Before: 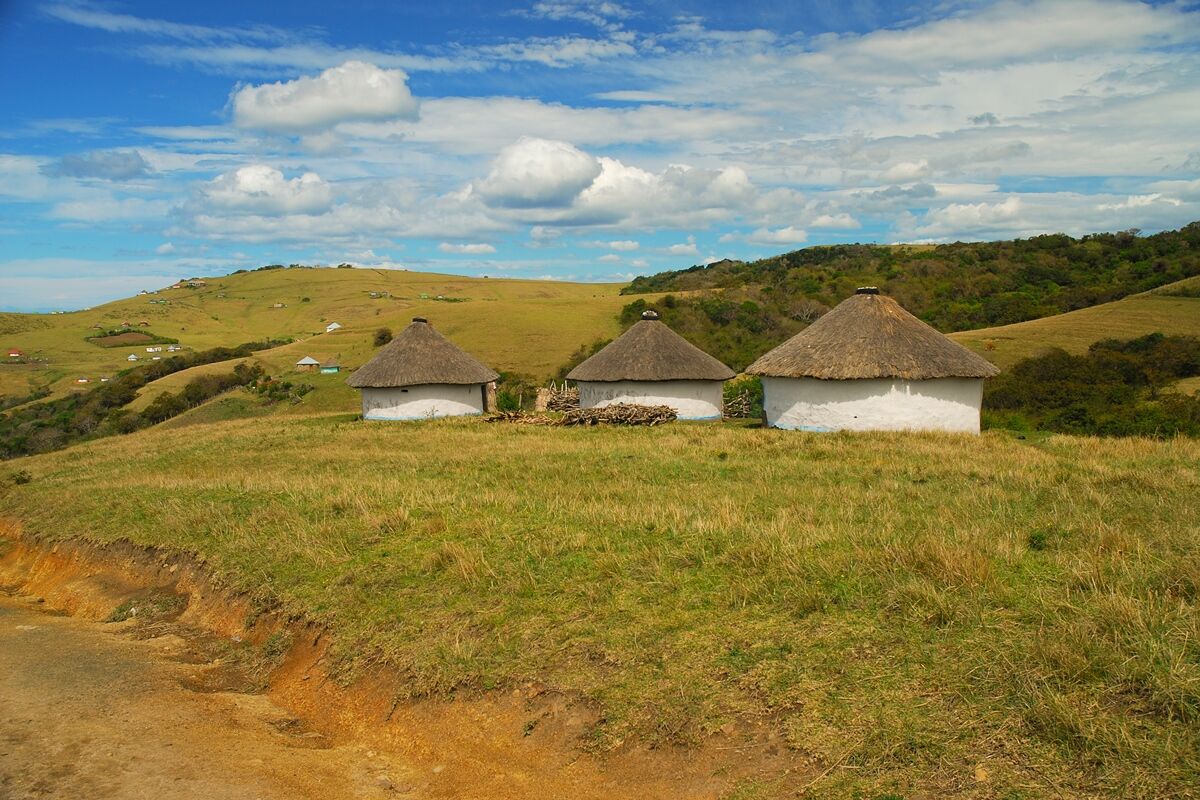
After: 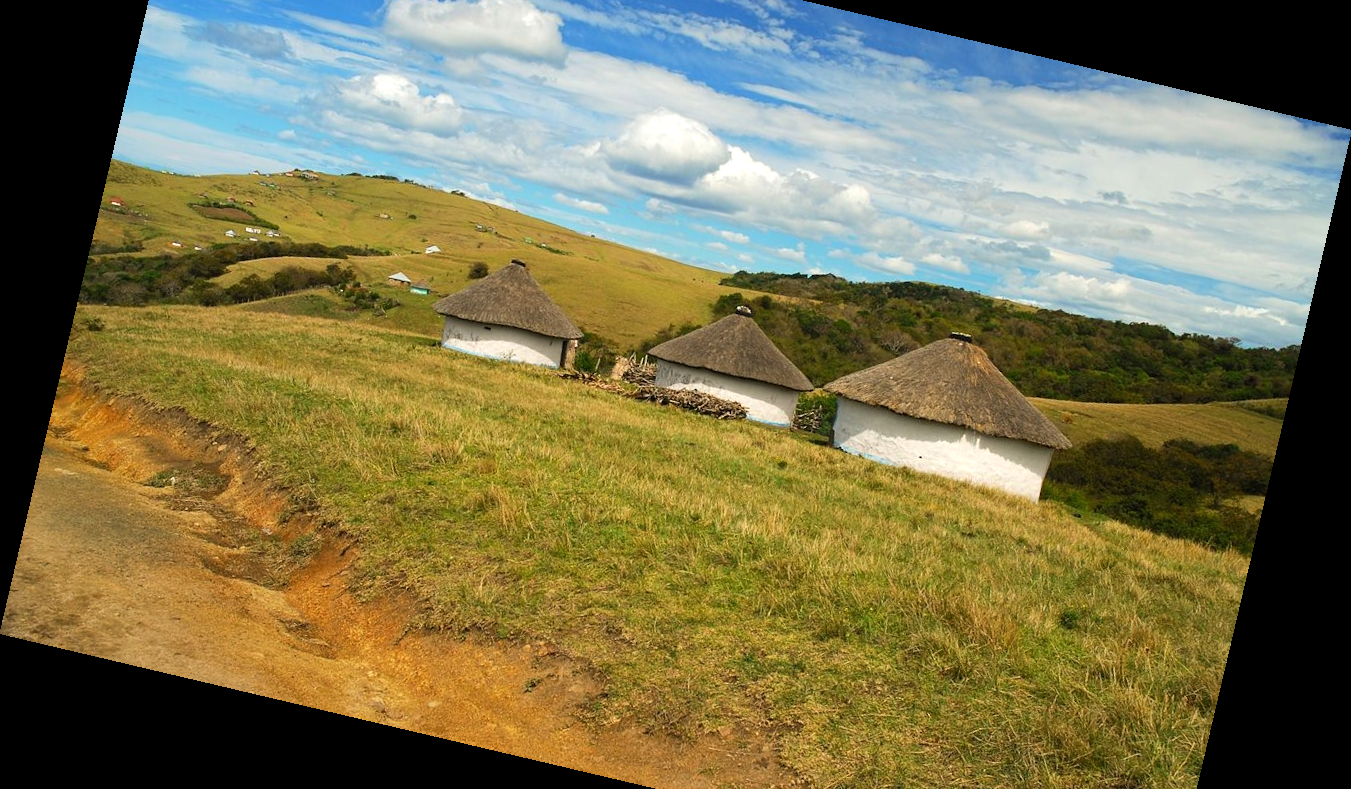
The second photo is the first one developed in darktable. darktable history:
rotate and perspective: rotation 13.27°, automatic cropping off
tone equalizer: -8 EV -0.417 EV, -7 EV -0.389 EV, -6 EV -0.333 EV, -5 EV -0.222 EV, -3 EV 0.222 EV, -2 EV 0.333 EV, -1 EV 0.389 EV, +0 EV 0.417 EV, edges refinement/feathering 500, mask exposure compensation -1.57 EV, preserve details no
crop: top 13.819%, bottom 11.169%
